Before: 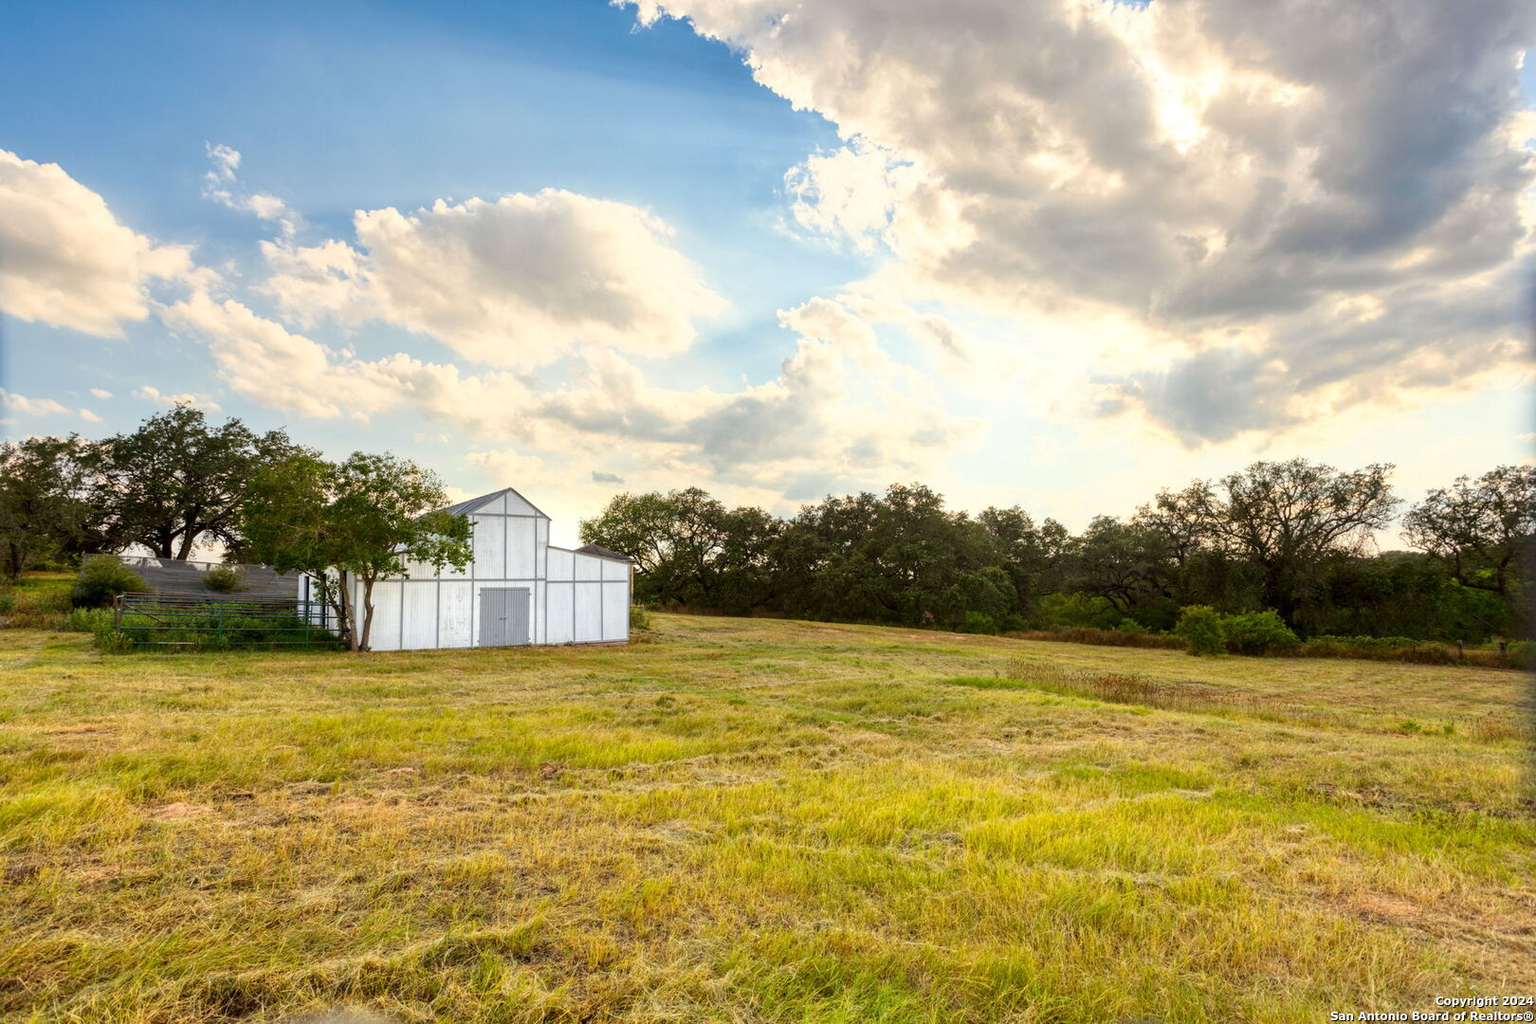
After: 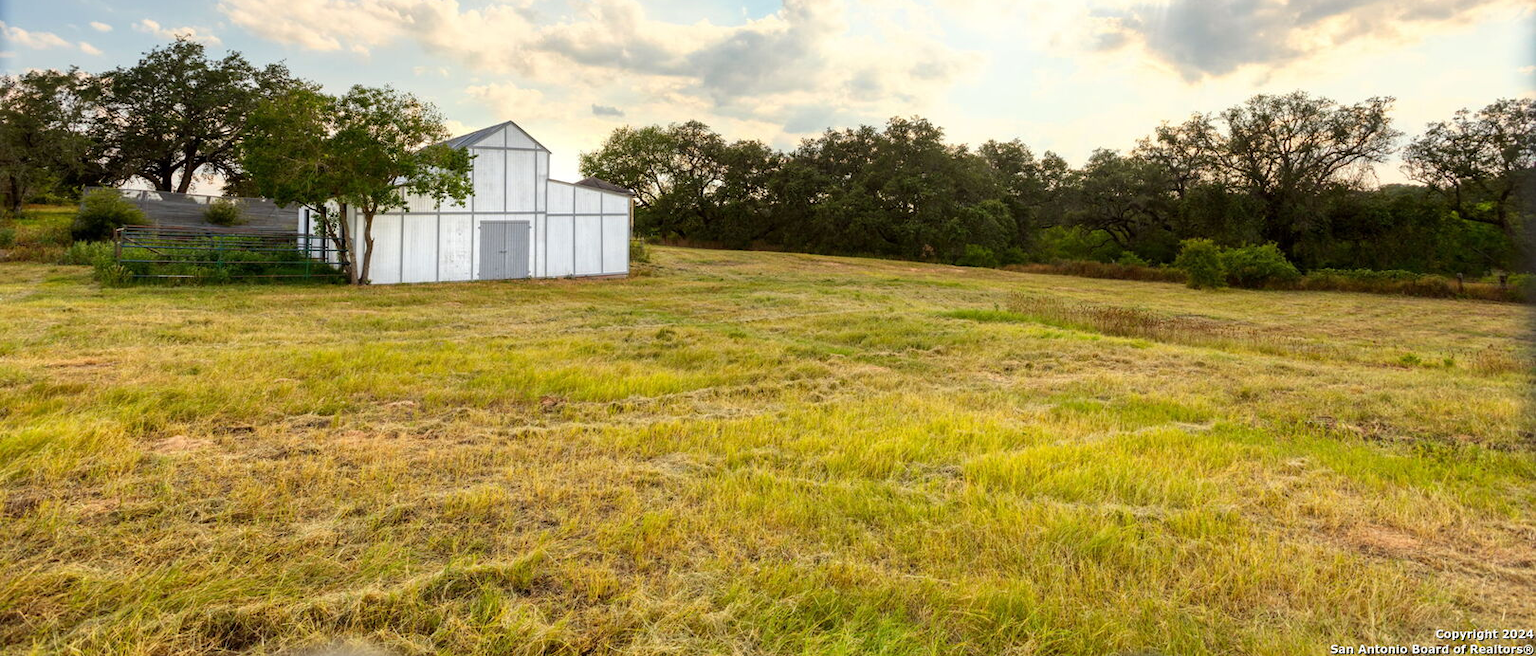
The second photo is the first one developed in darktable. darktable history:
crop and rotate: top 35.851%
